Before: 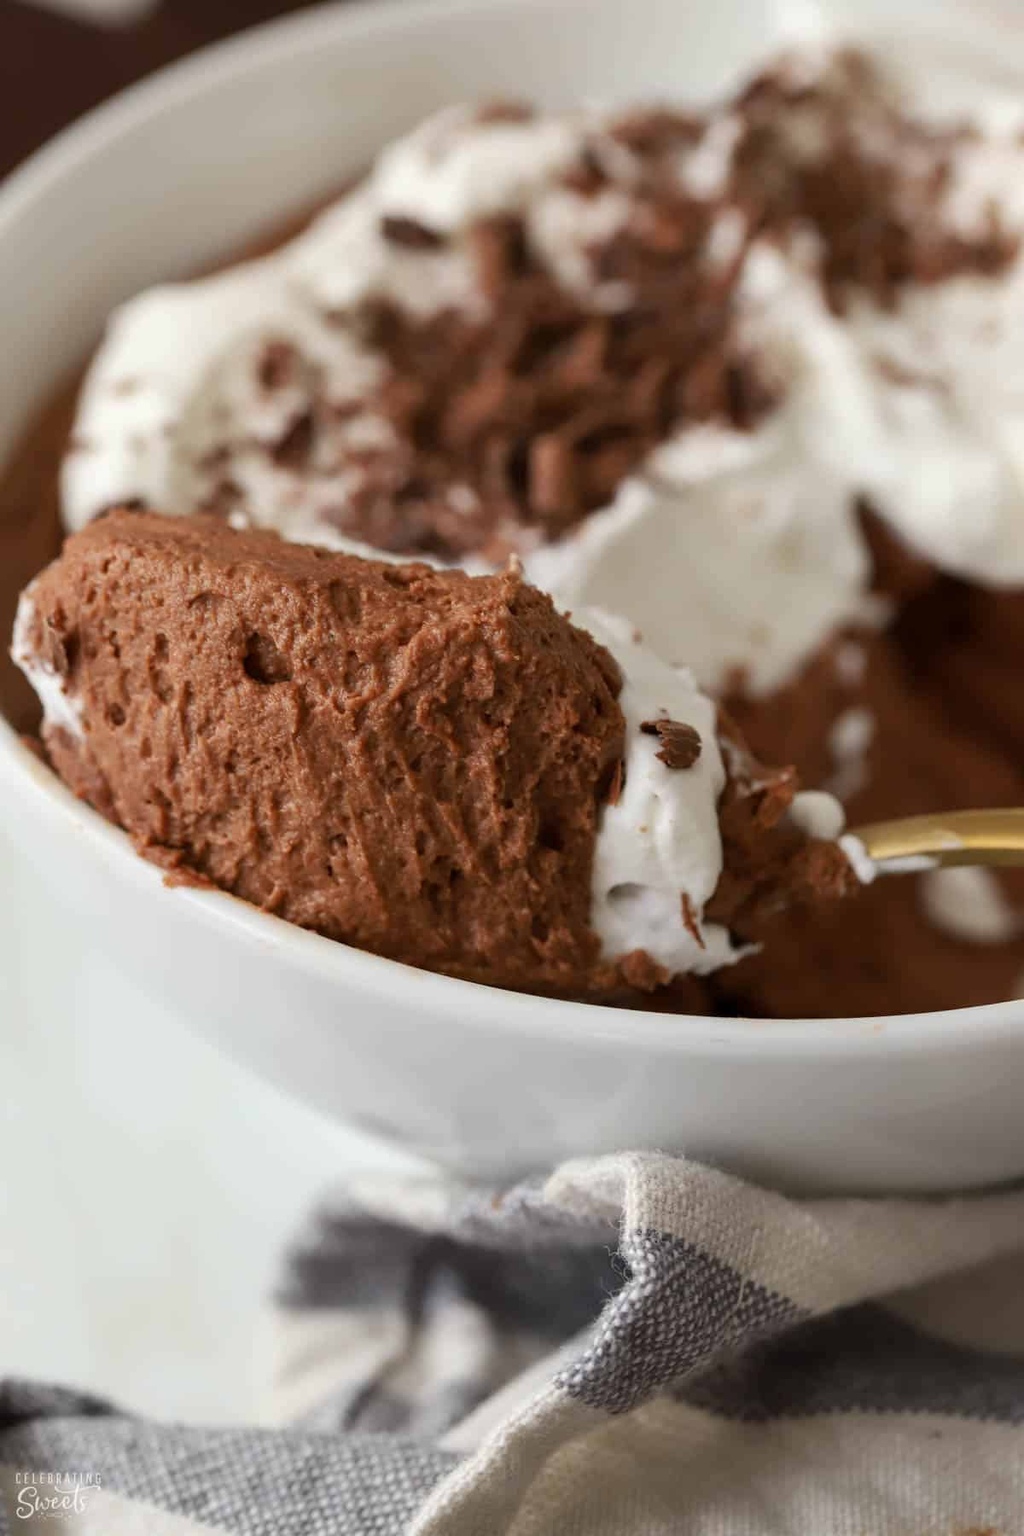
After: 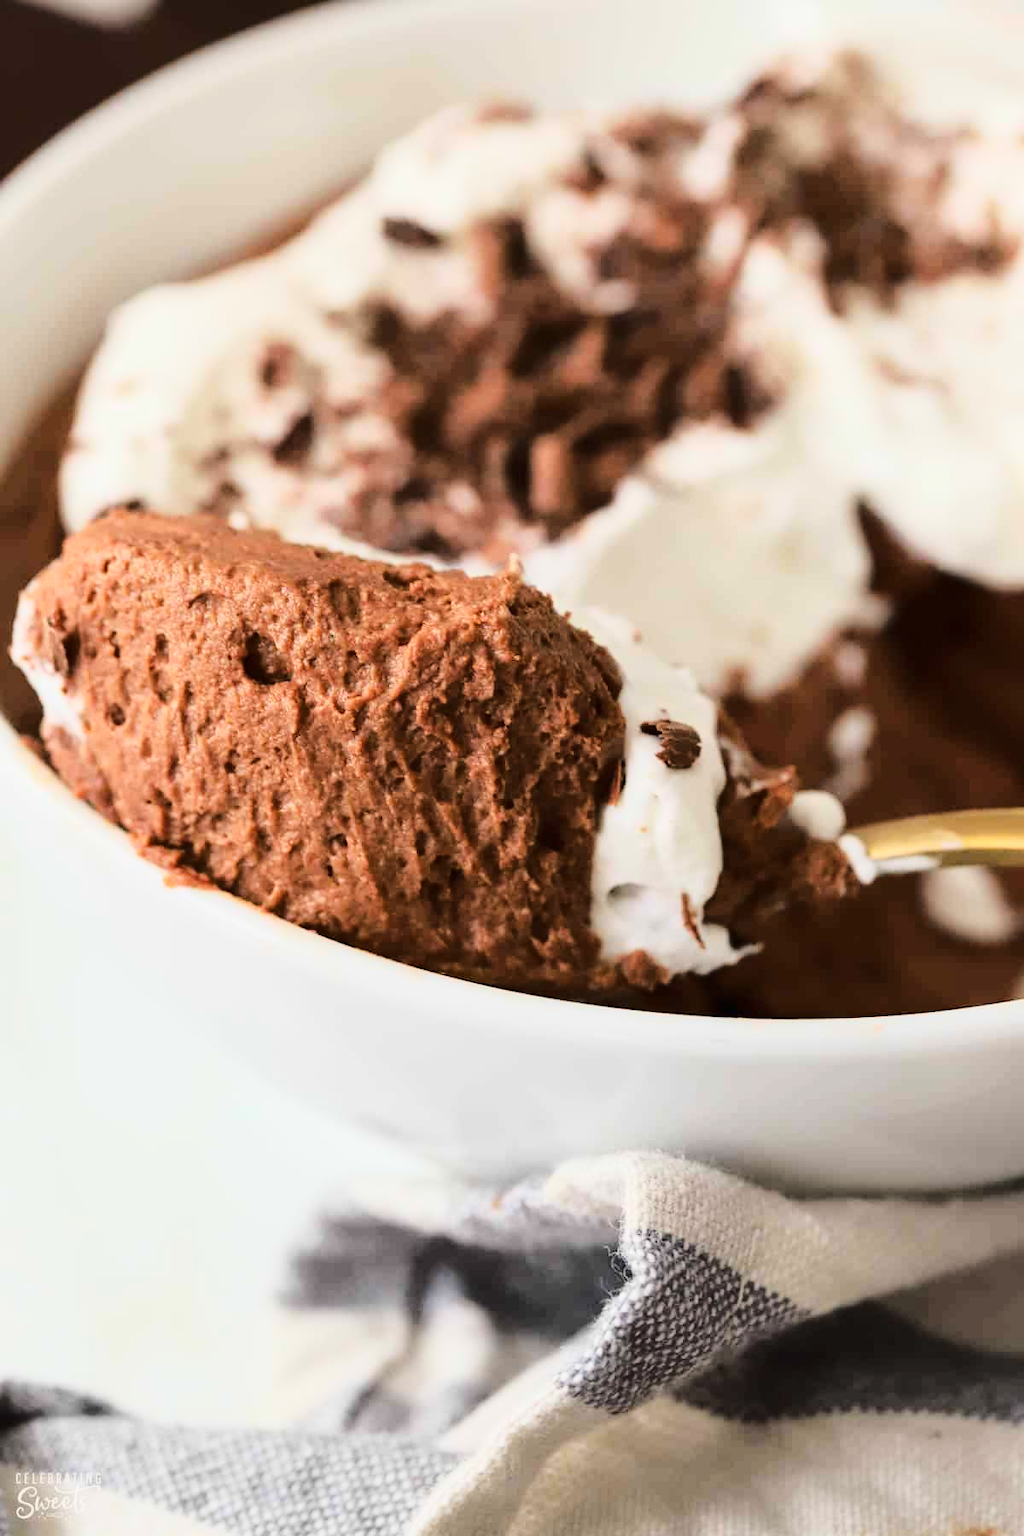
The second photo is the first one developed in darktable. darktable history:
base curve: curves: ch0 [(0, 0) (0.028, 0.03) (0.121, 0.232) (0.46, 0.748) (0.859, 0.968) (1, 1)]
tone curve: curves: ch0 [(0, 0.008) (0.107, 0.091) (0.283, 0.287) (0.461, 0.498) (0.64, 0.679) (0.822, 0.841) (0.998, 0.978)]; ch1 [(0, 0) (0.316, 0.349) (0.466, 0.442) (0.502, 0.5) (0.527, 0.519) (0.561, 0.553) (0.608, 0.629) (0.669, 0.704) (0.859, 0.899) (1, 1)]; ch2 [(0, 0) (0.33, 0.301) (0.421, 0.443) (0.473, 0.498) (0.502, 0.504) (0.522, 0.525) (0.592, 0.61) (0.705, 0.7) (1, 1)], color space Lab, linked channels, preserve colors none
